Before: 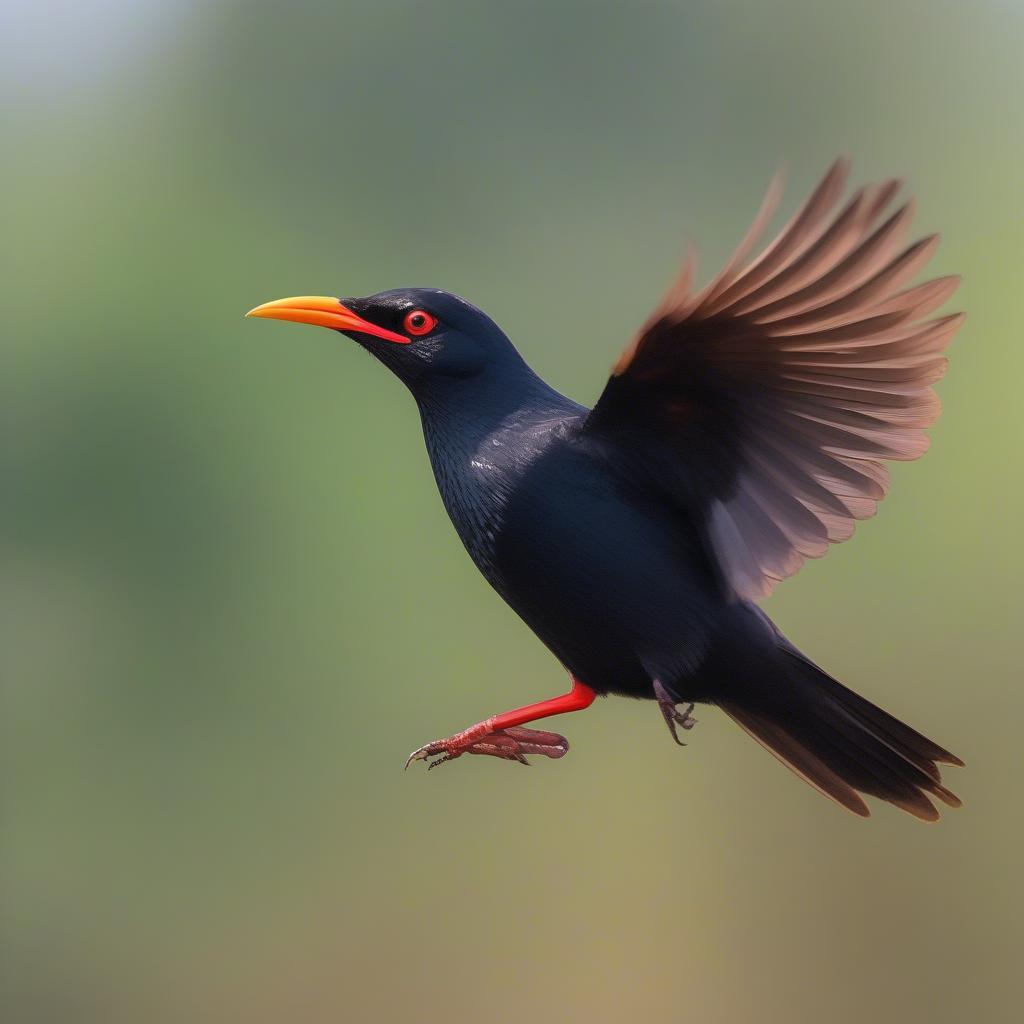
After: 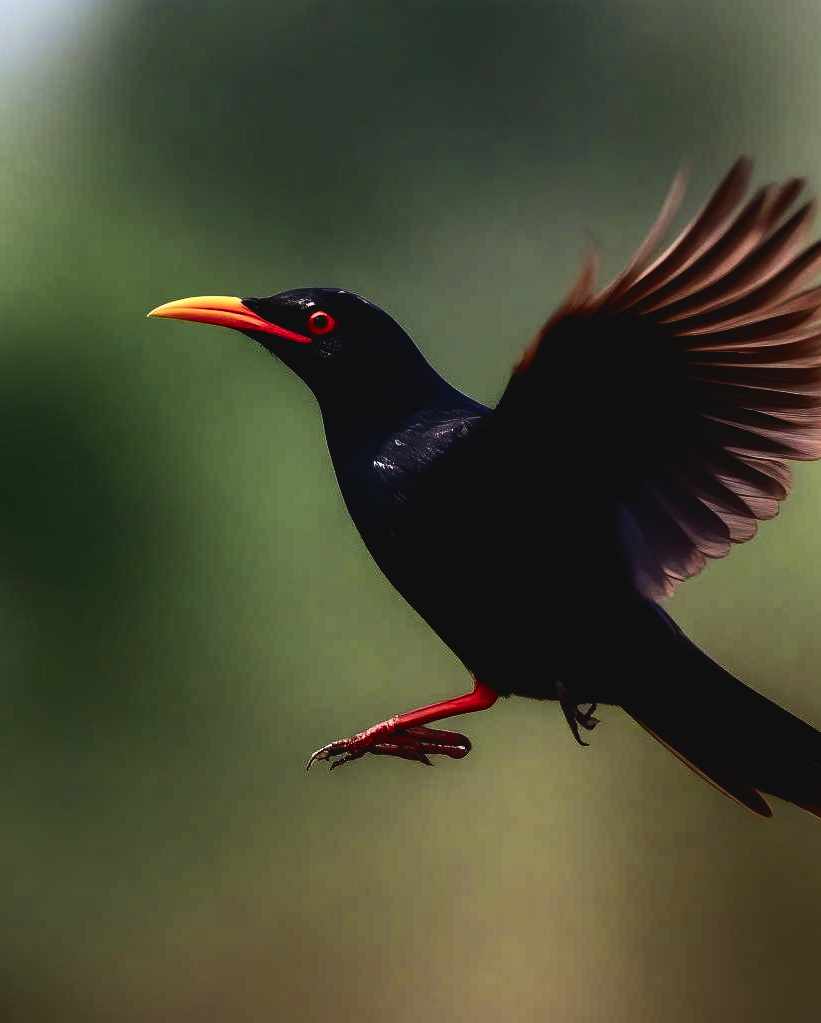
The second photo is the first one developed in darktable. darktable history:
base curve: curves: ch0 [(0, 0.02) (0.083, 0.036) (1, 1)], preserve colors none
contrast brightness saturation: contrast 0.5, saturation -0.1
crop and rotate: left 9.597%, right 10.195%
